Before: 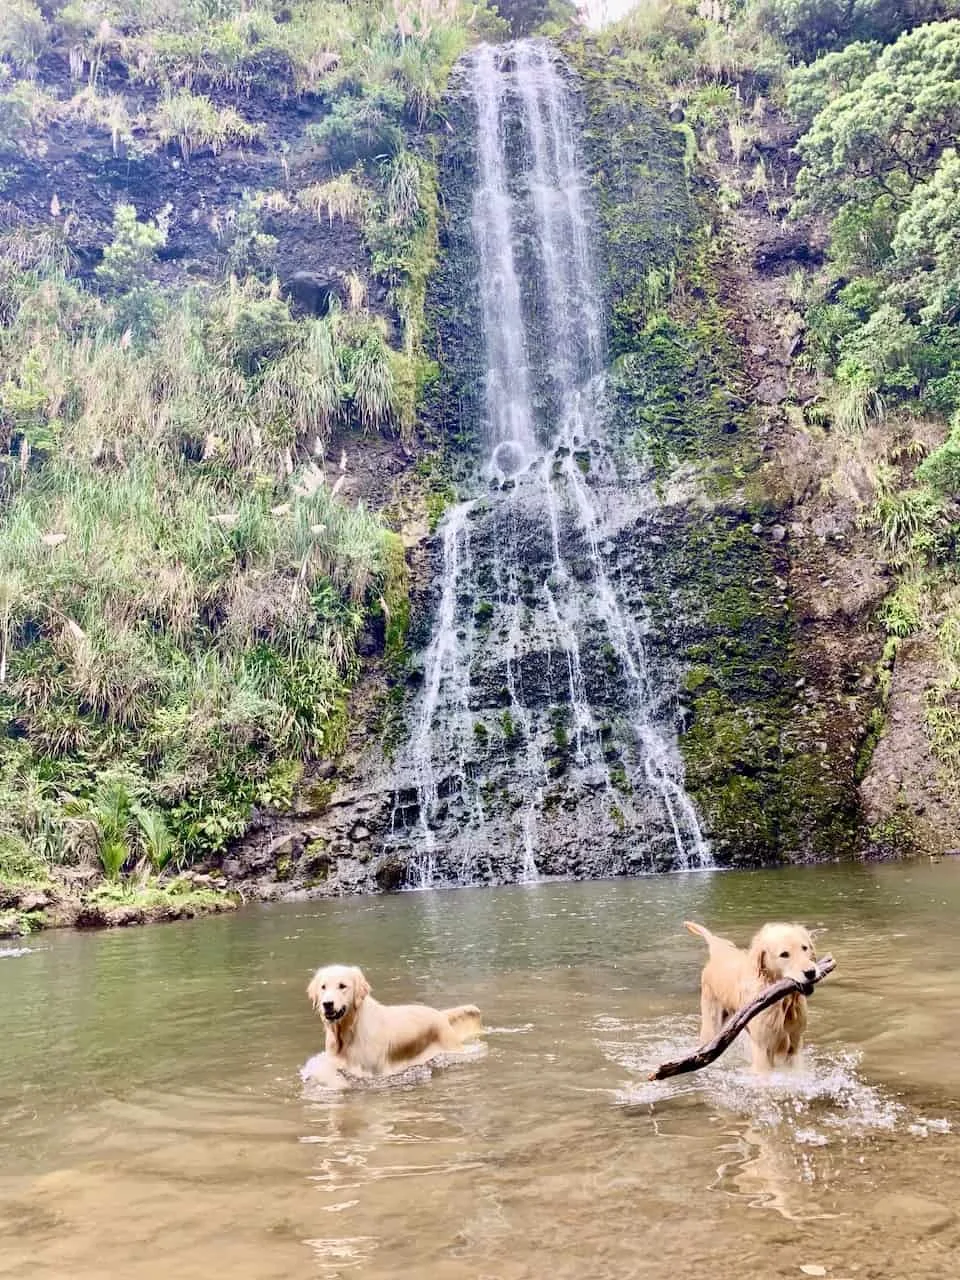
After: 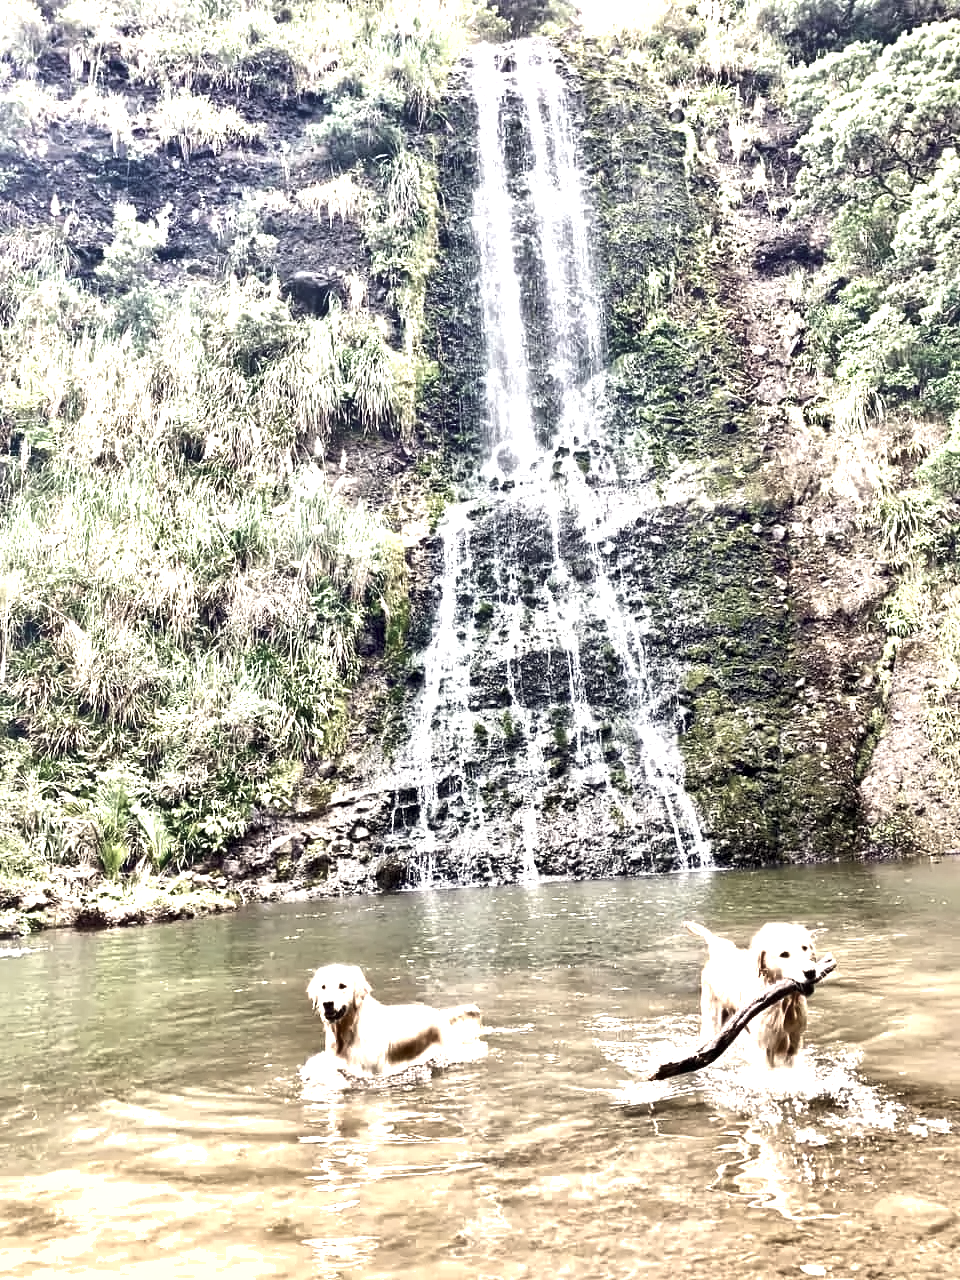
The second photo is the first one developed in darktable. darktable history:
shadows and highlights: shadows 60, soften with gaussian
tone equalizer: on, module defaults
contrast brightness saturation: brightness 0.18, saturation -0.5
exposure: black level correction 0, exposure 0.9 EV, compensate highlight preservation false
white balance: red 1.029, blue 0.92
local contrast: mode bilateral grid, contrast 70, coarseness 75, detail 180%, midtone range 0.2
